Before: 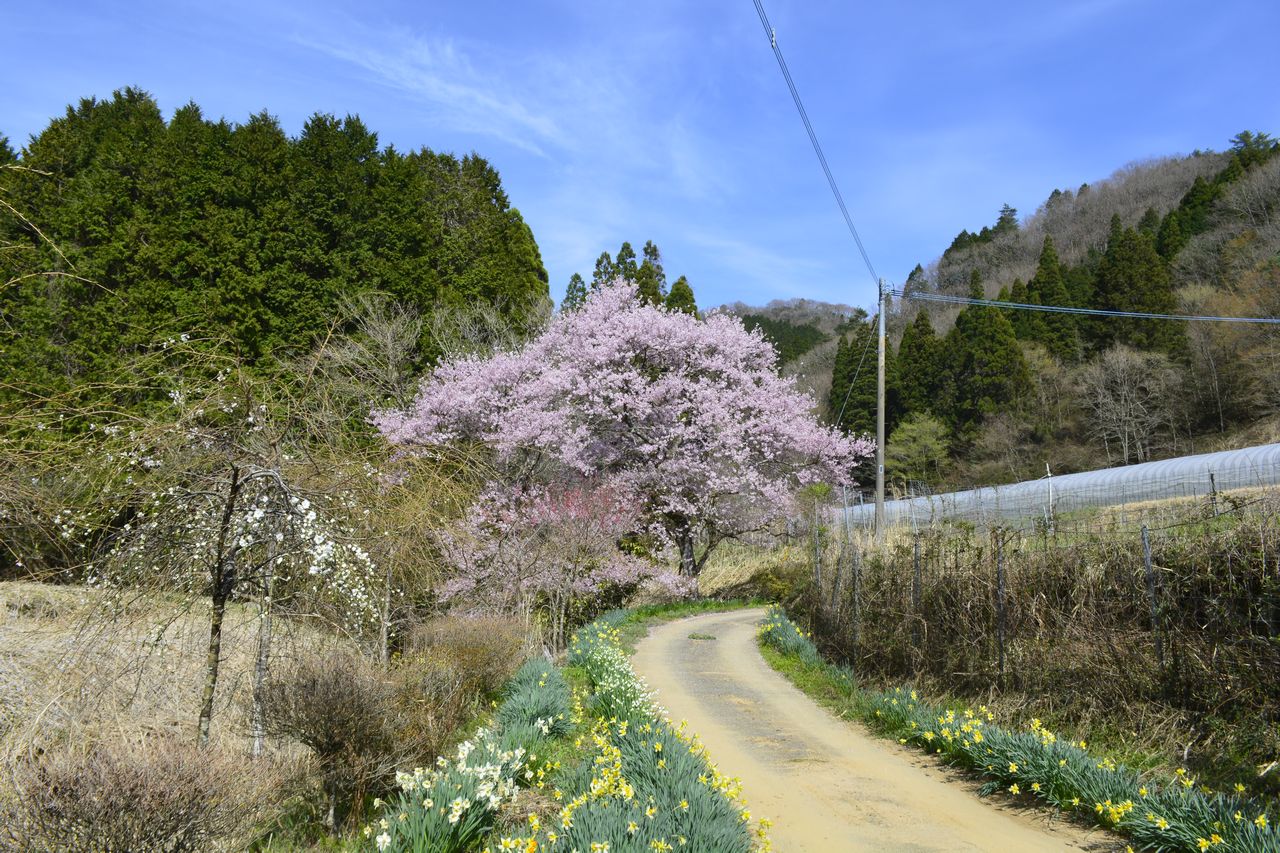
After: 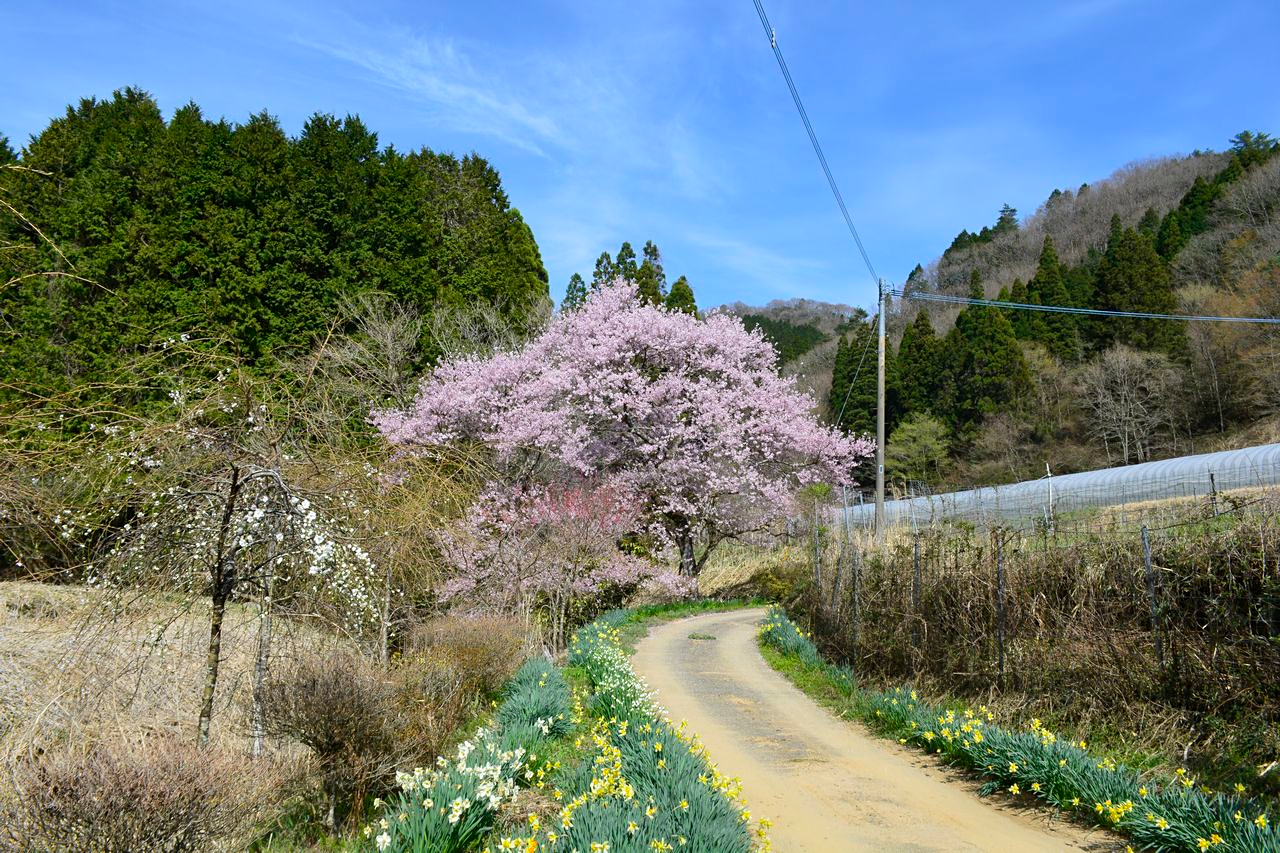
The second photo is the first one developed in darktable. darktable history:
sharpen: amount 0.2
exposure: compensate highlight preservation false
